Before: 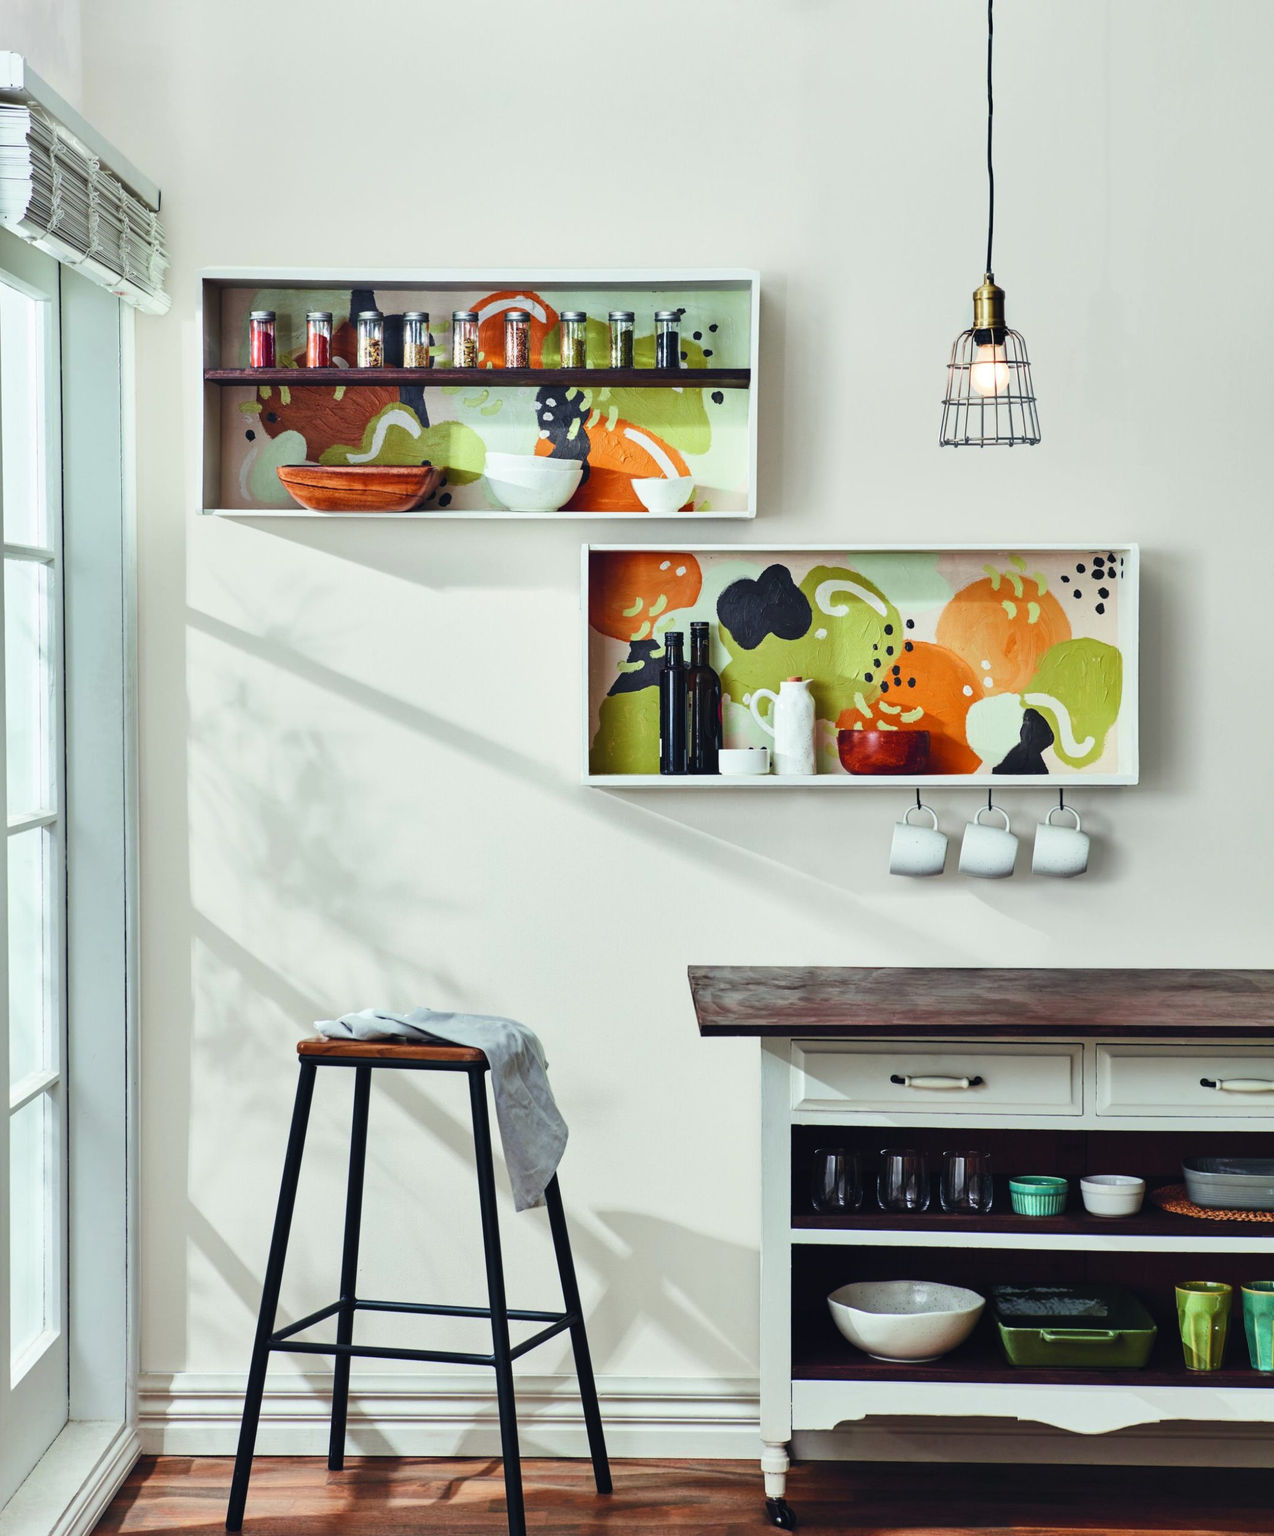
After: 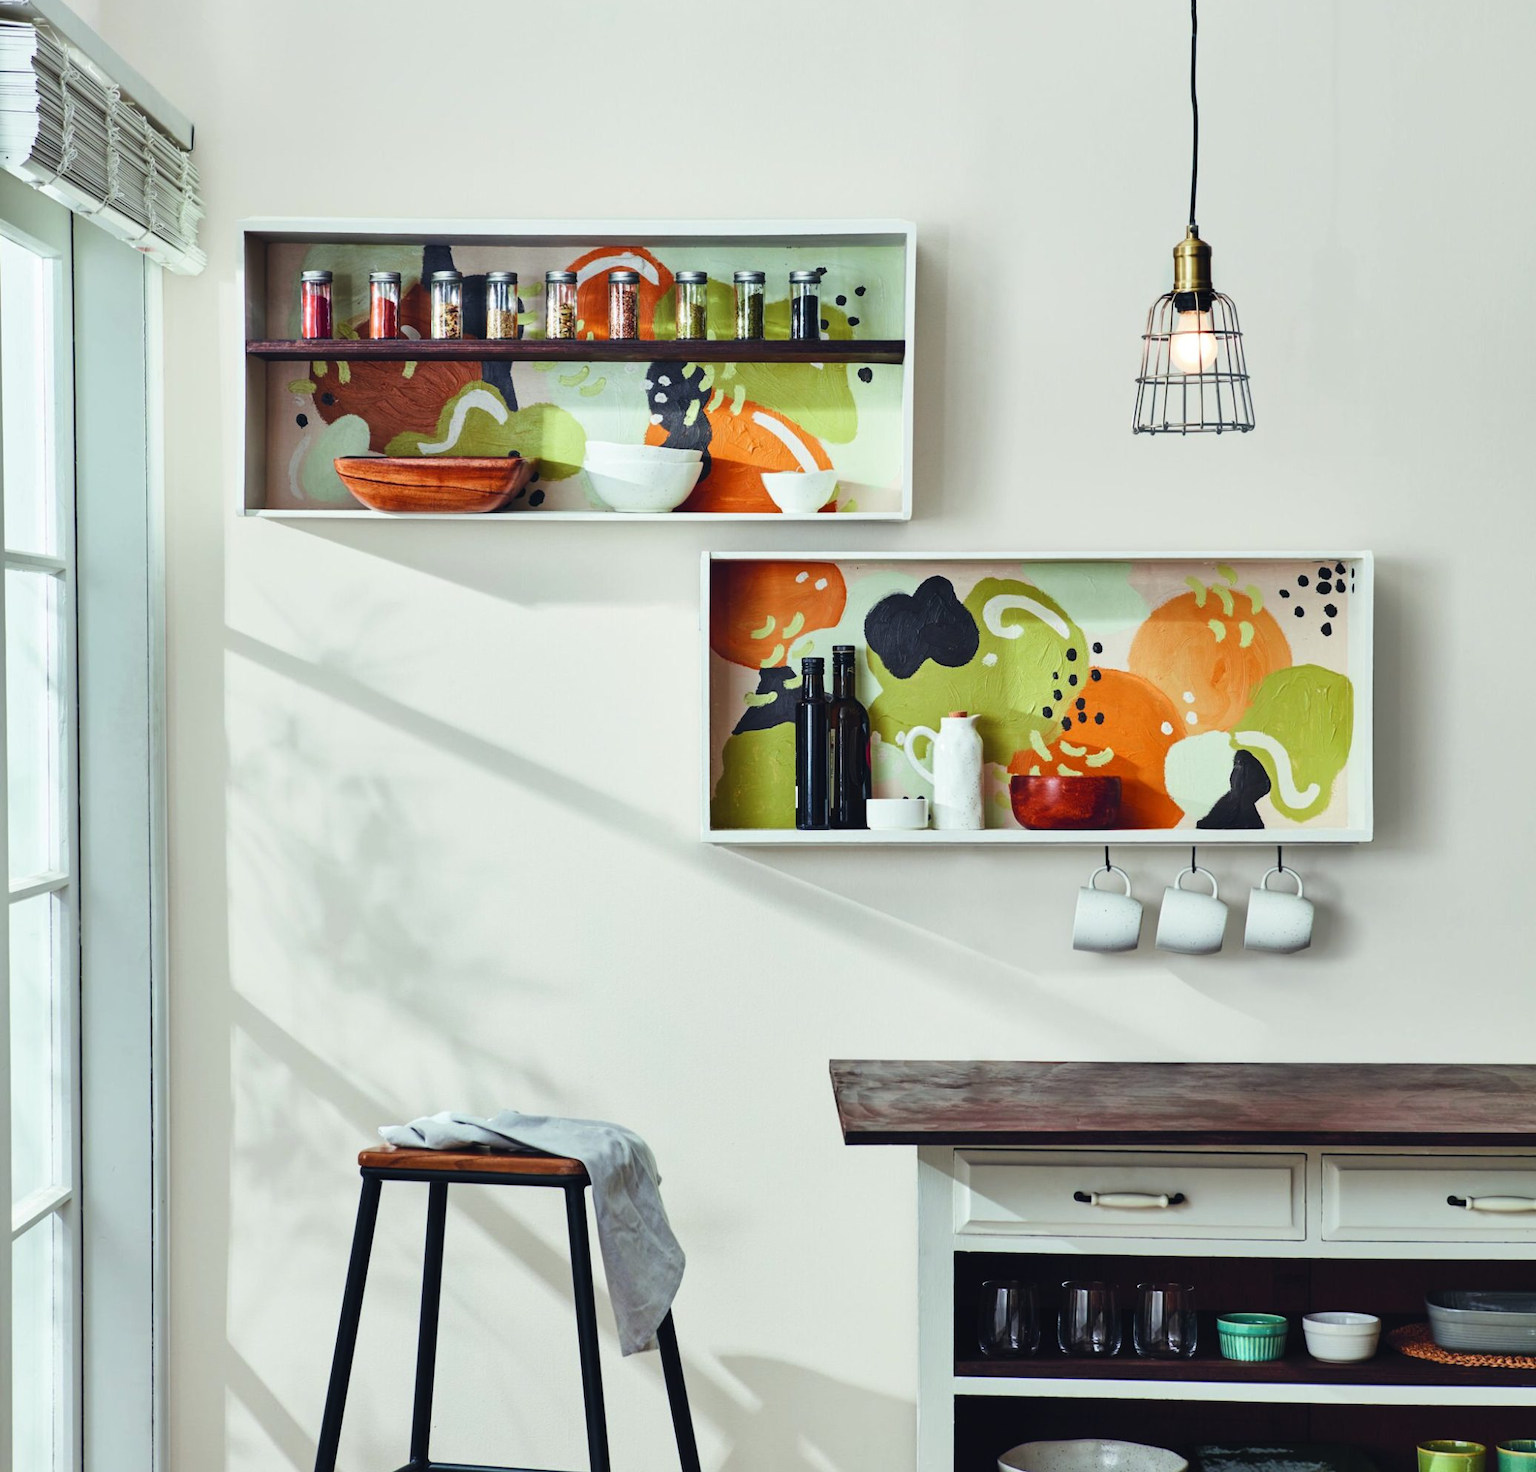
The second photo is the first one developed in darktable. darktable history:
crop and rotate: top 5.662%, bottom 14.8%
exposure: compensate highlight preservation false
